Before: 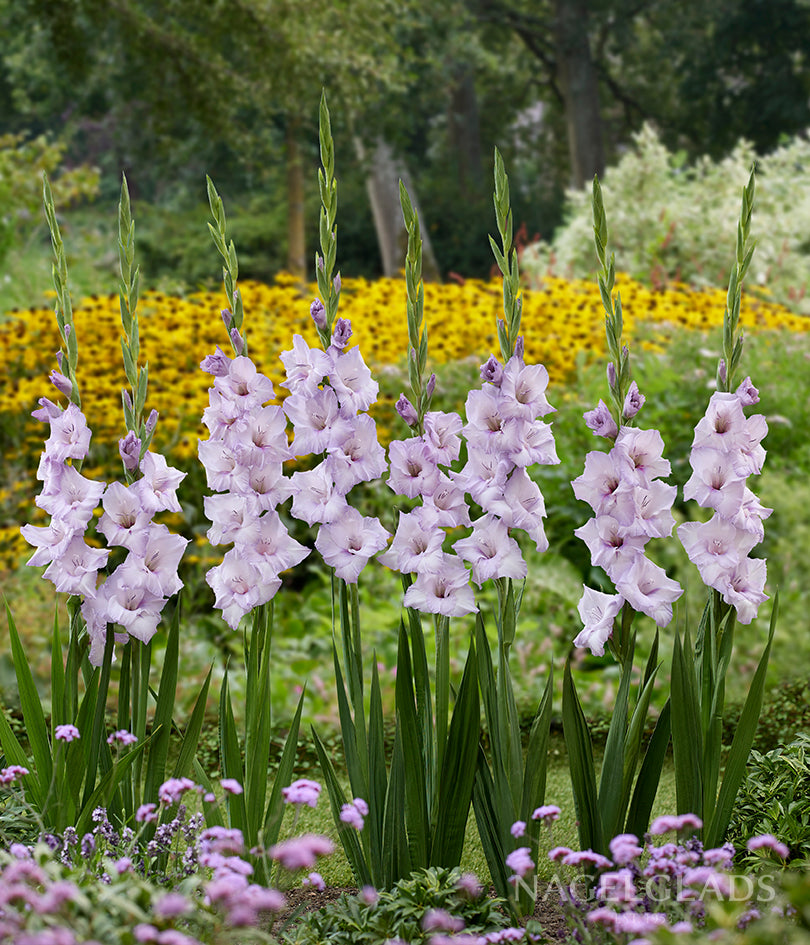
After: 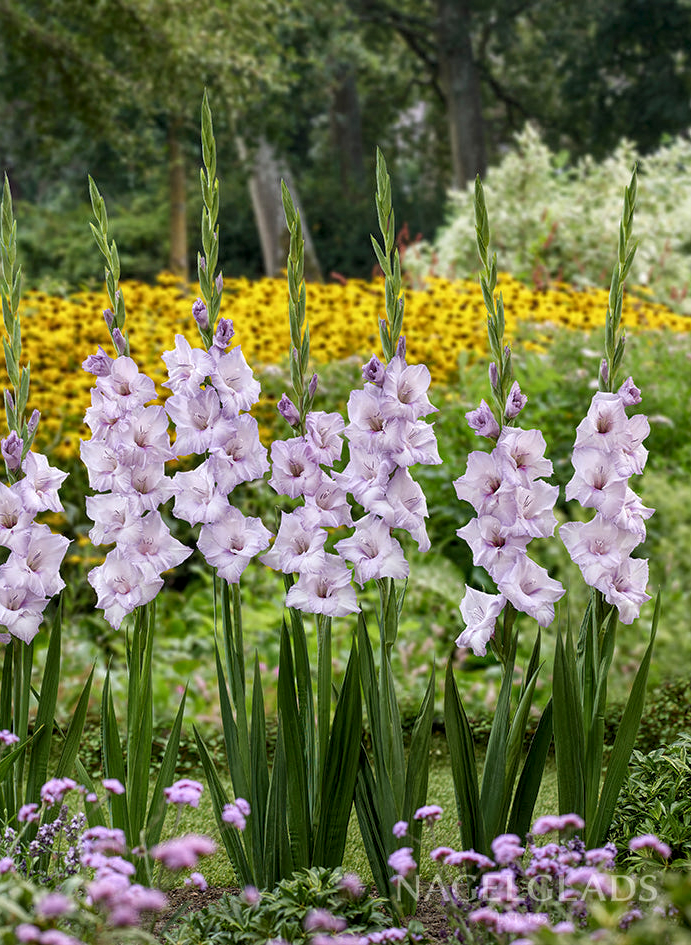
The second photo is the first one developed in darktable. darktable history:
local contrast: highlights 99%, shadows 86%, detail 160%, midtone range 0.2
crop and rotate: left 14.584%
